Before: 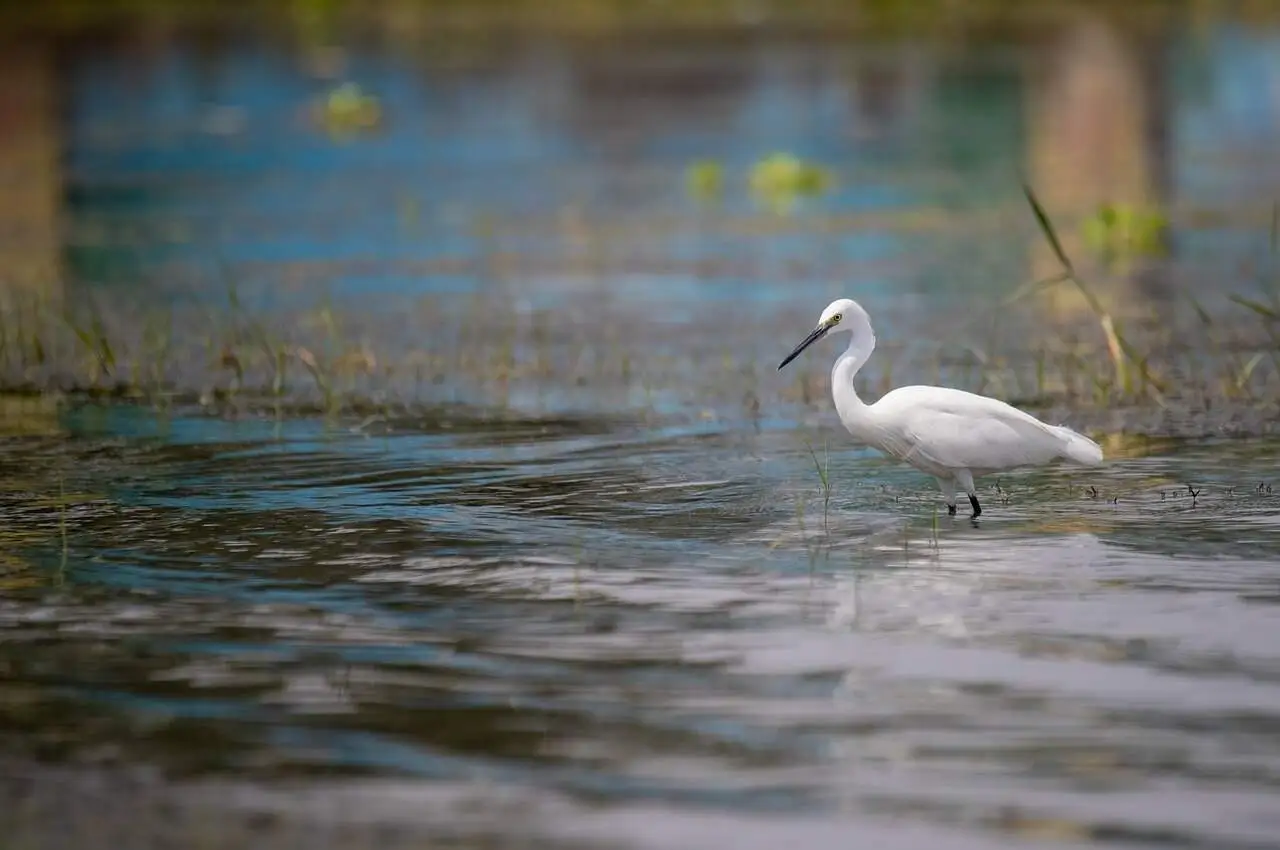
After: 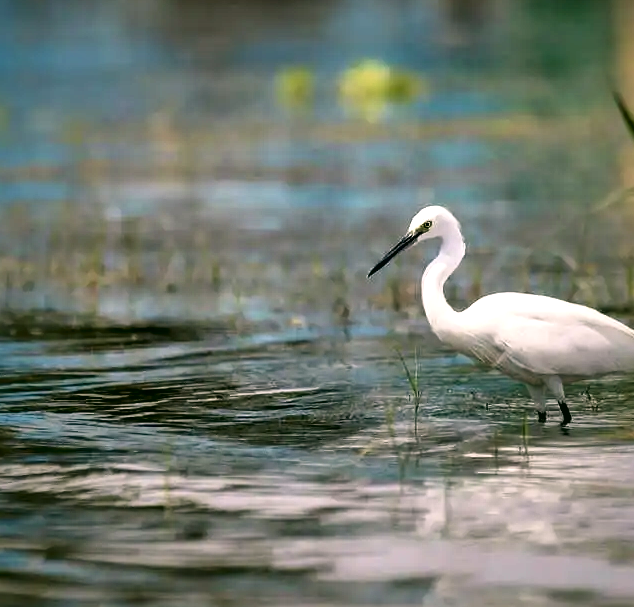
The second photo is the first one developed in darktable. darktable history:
local contrast: mode bilateral grid, contrast 44, coarseness 69, detail 214%, midtone range 0.2
crop: left 32.075%, top 10.976%, right 18.355%, bottom 17.596%
color correction: highlights a* 4.02, highlights b* 4.98, shadows a* -7.55, shadows b* 4.98
velvia: on, module defaults
